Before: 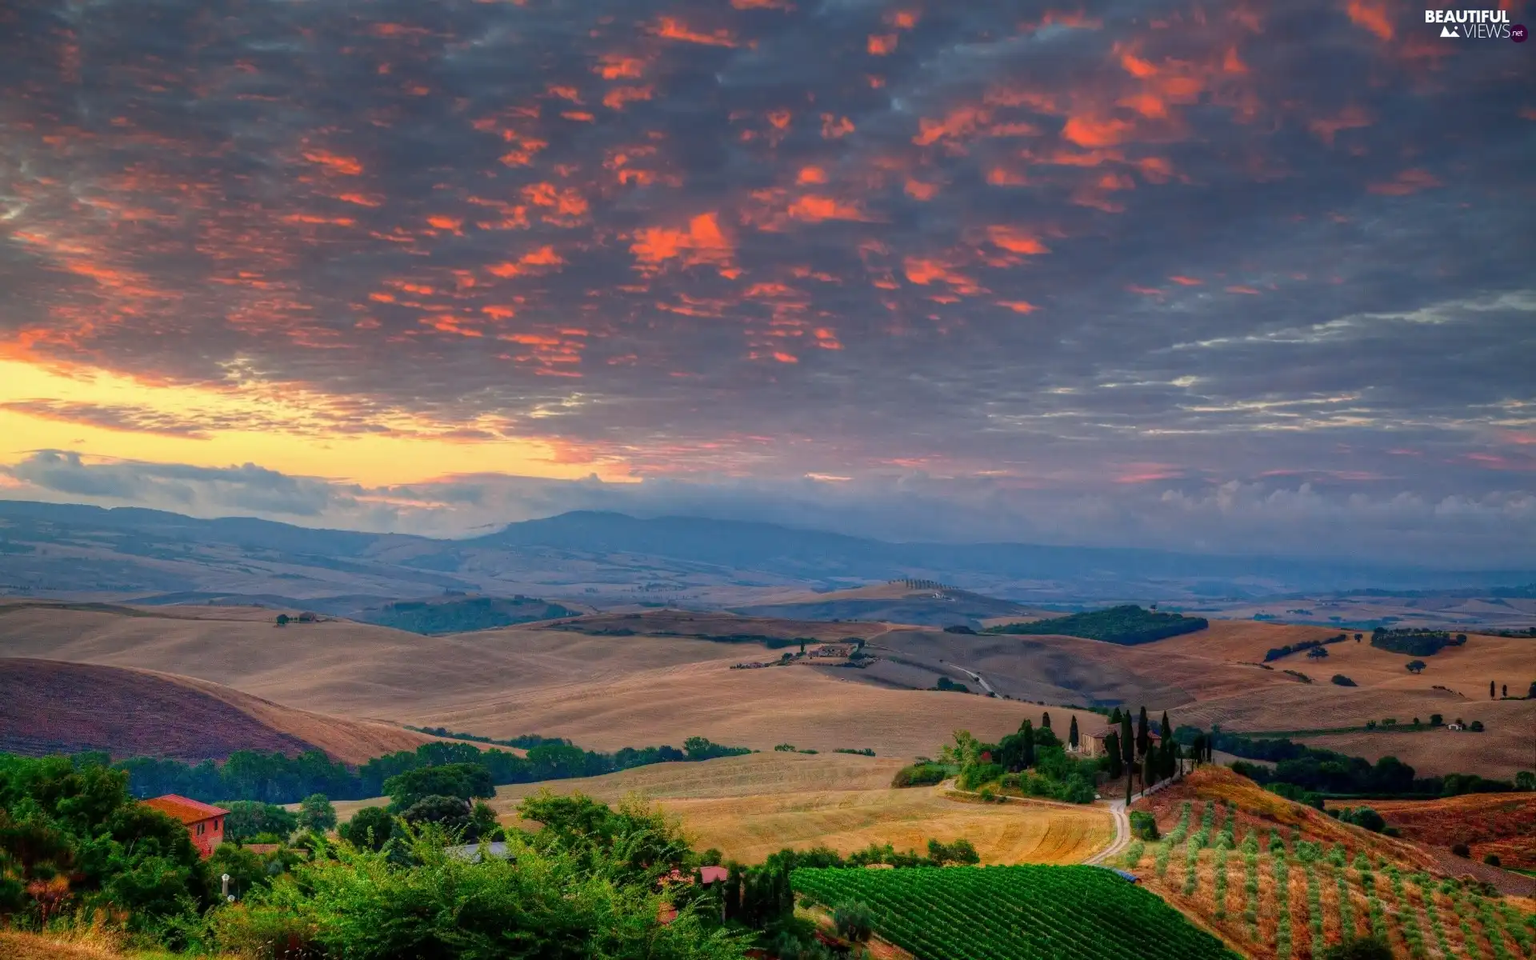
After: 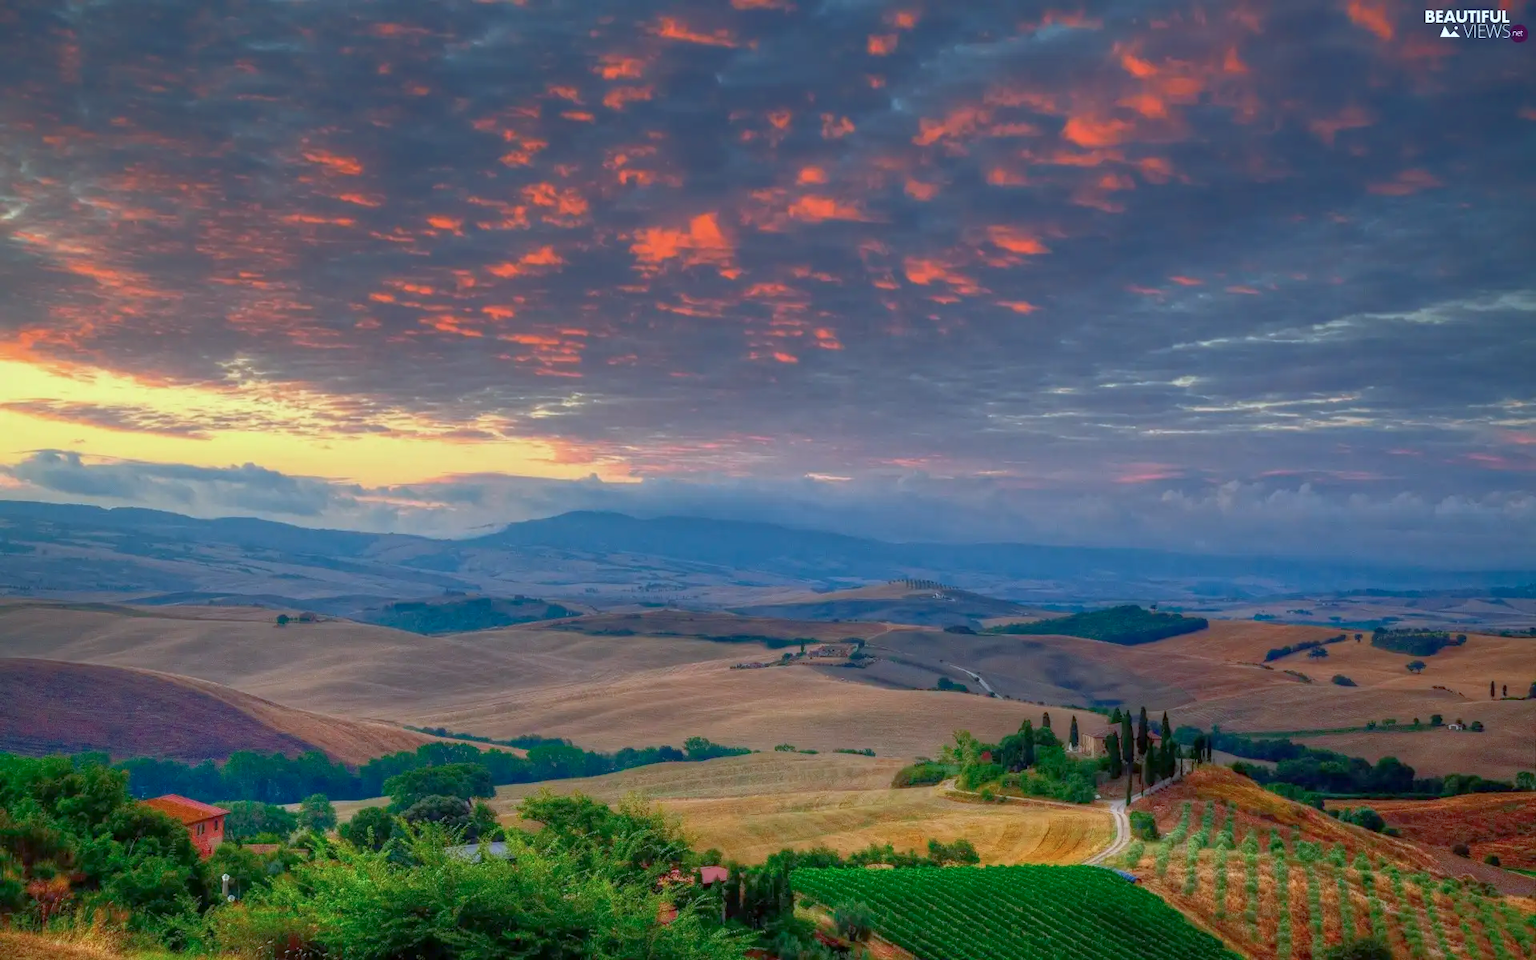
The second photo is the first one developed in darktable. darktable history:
color calibration: illuminant Planckian (black body), x 0.368, y 0.361, temperature 4275.92 K
rgb curve: curves: ch0 [(0, 0) (0.072, 0.166) (0.217, 0.293) (0.414, 0.42) (1, 1)], compensate middle gray true, preserve colors basic power
